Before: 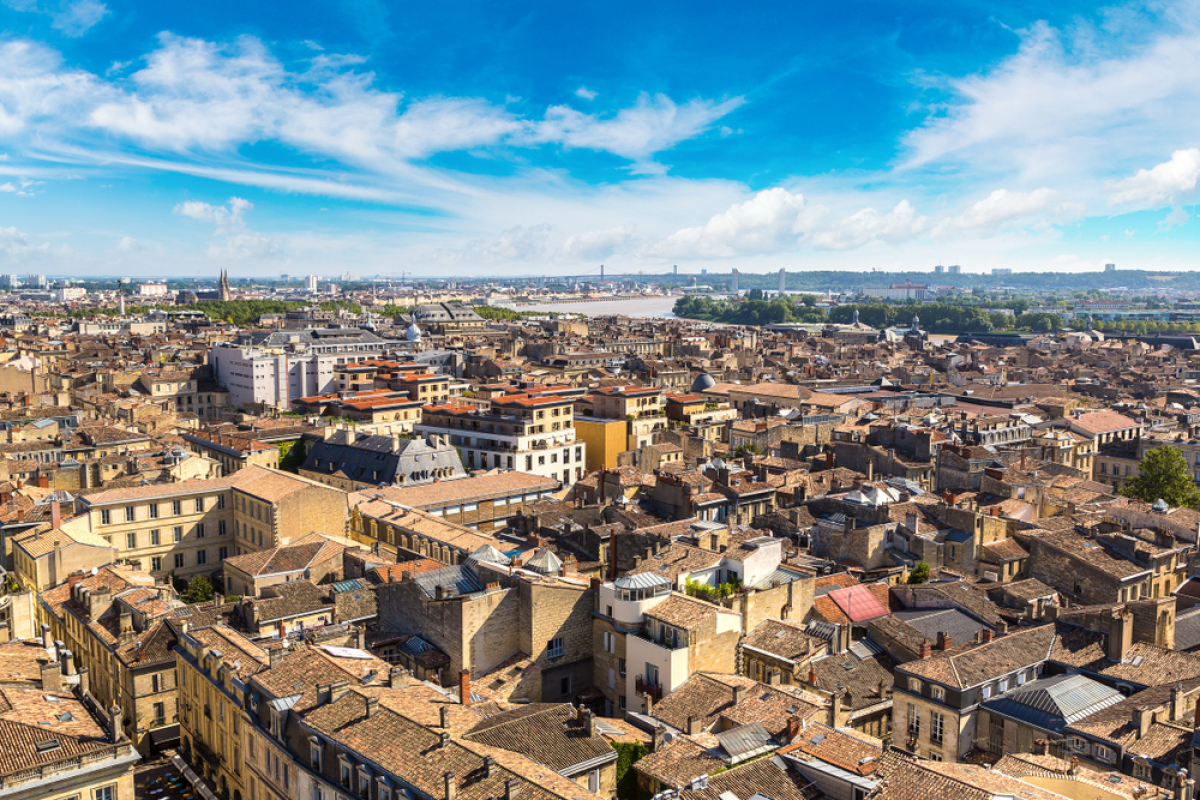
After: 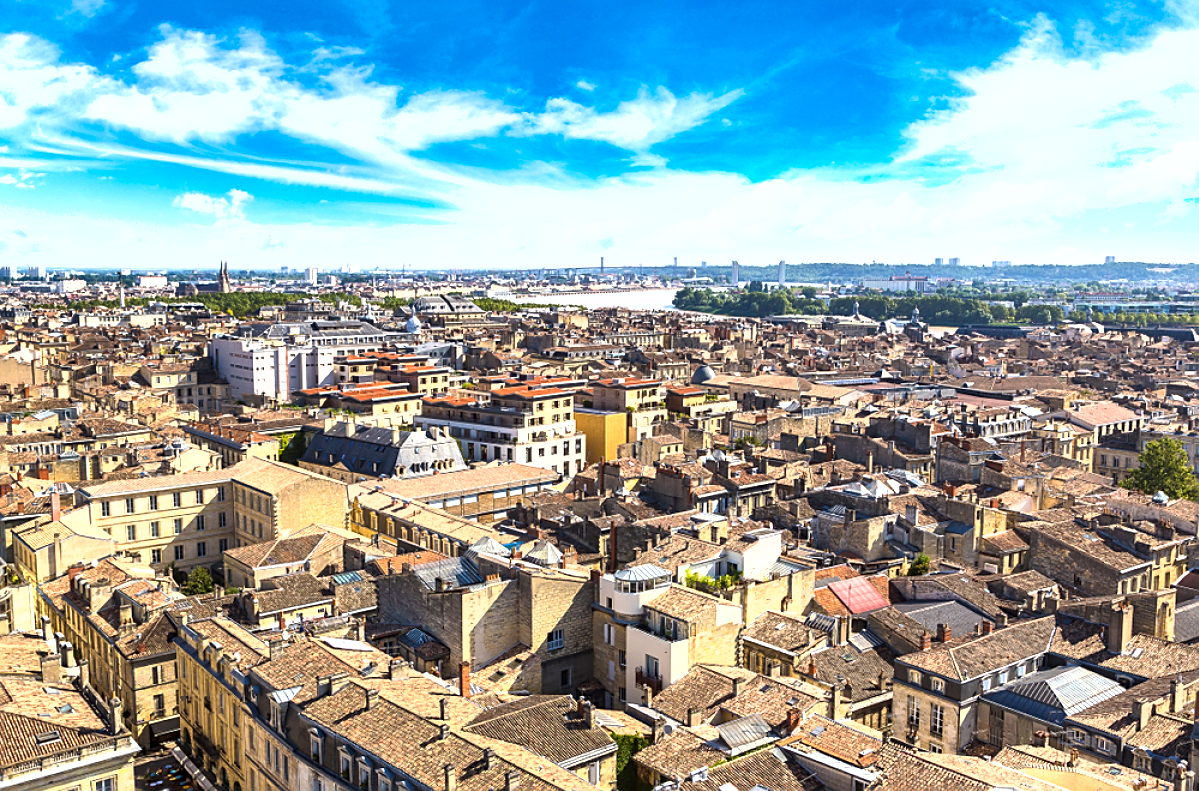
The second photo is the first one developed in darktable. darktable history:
crop: top 1.049%, right 0.001%
sharpen: on, module defaults
exposure: black level correction 0, exposure 0.7 EV, compensate exposure bias true, compensate highlight preservation false
shadows and highlights: low approximation 0.01, soften with gaussian
white balance: red 0.98, blue 1.034
